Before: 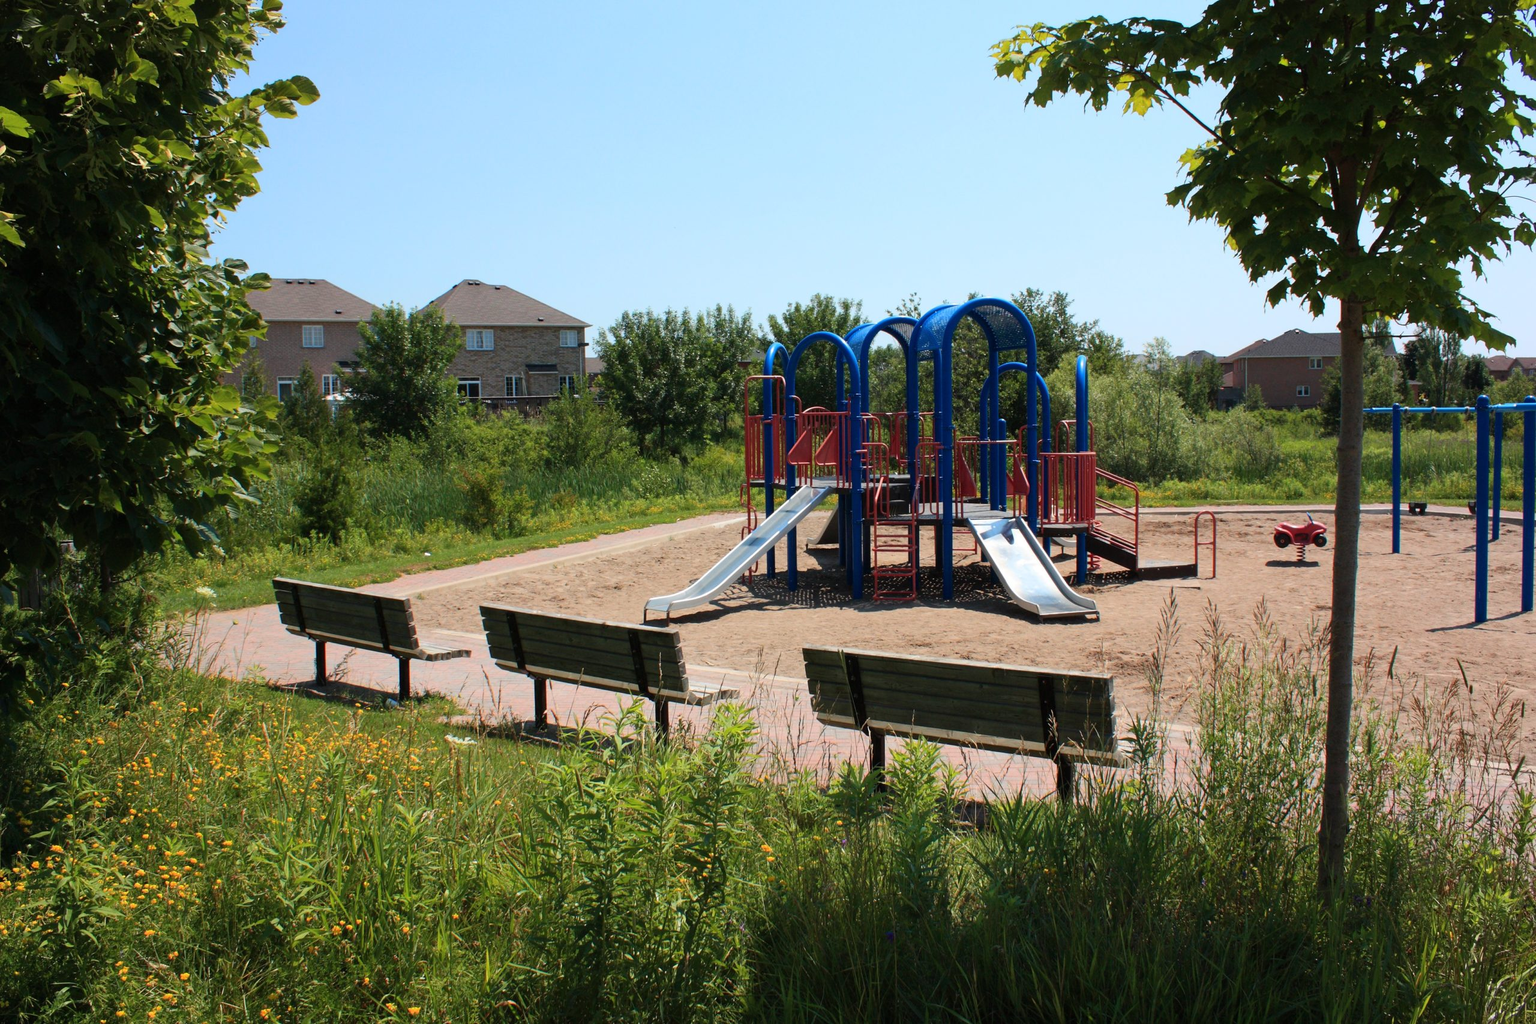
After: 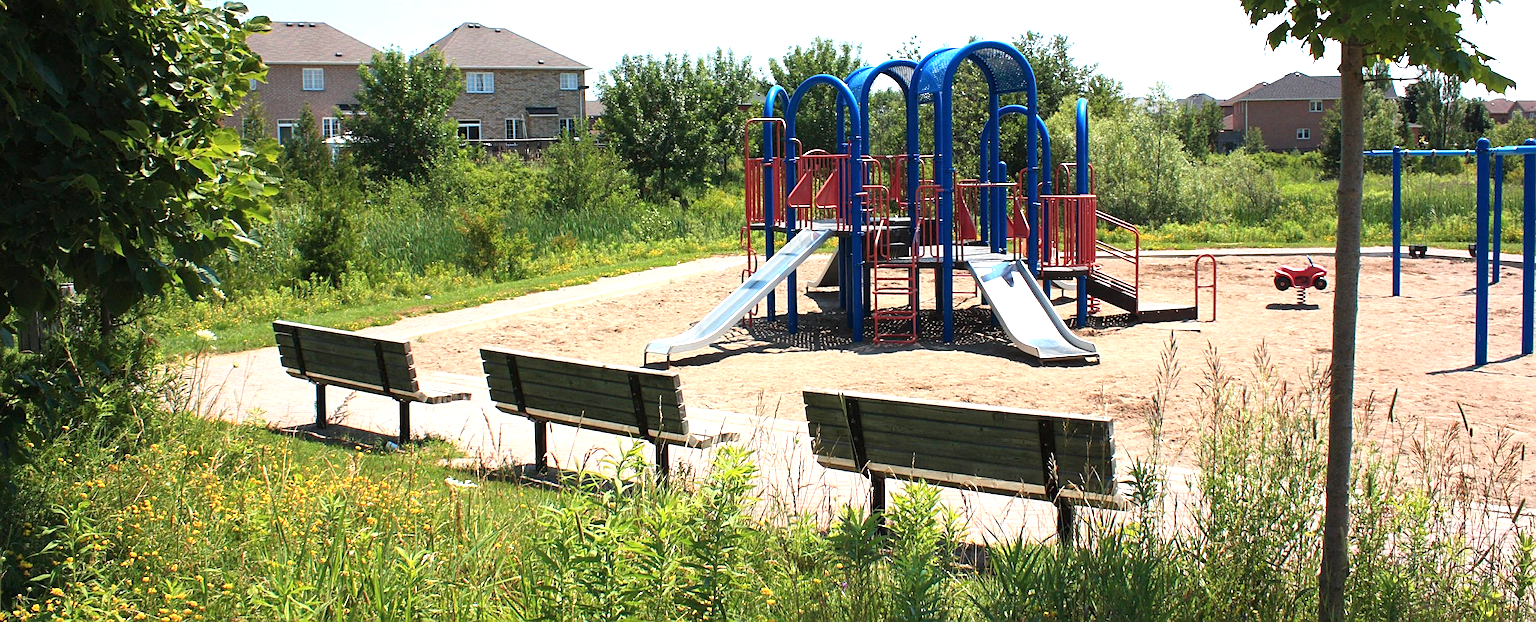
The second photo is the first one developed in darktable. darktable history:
crop and rotate: top 25.183%, bottom 14.026%
exposure: black level correction 0, exposure 1 EV, compensate exposure bias true, compensate highlight preservation false
sharpen: on, module defaults
